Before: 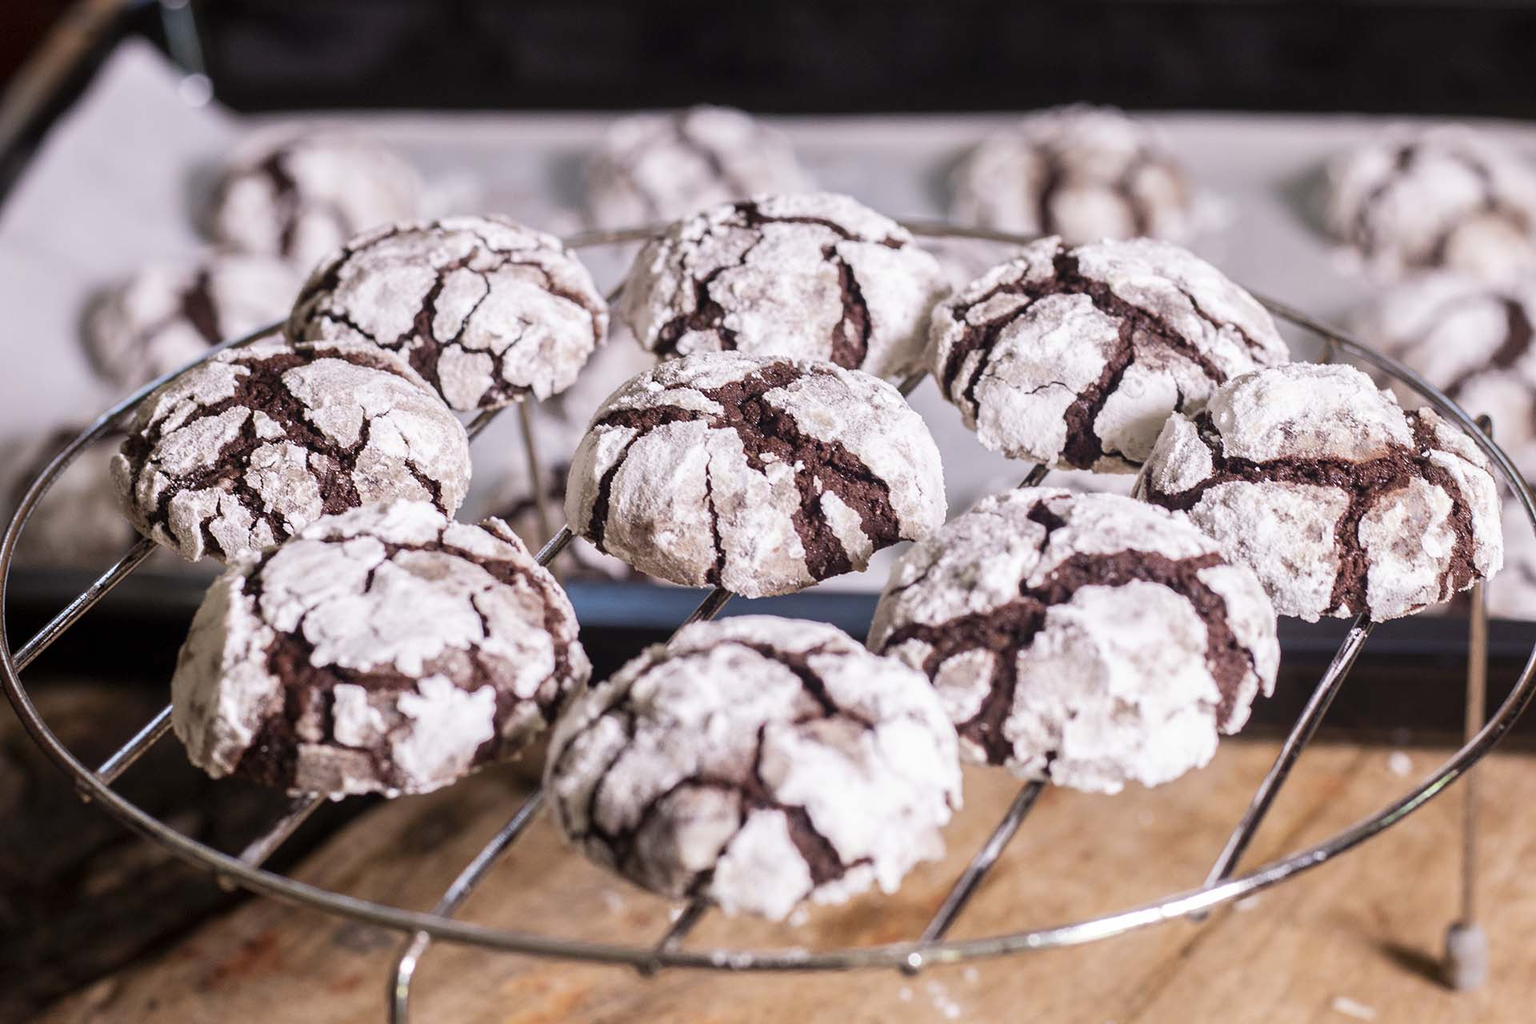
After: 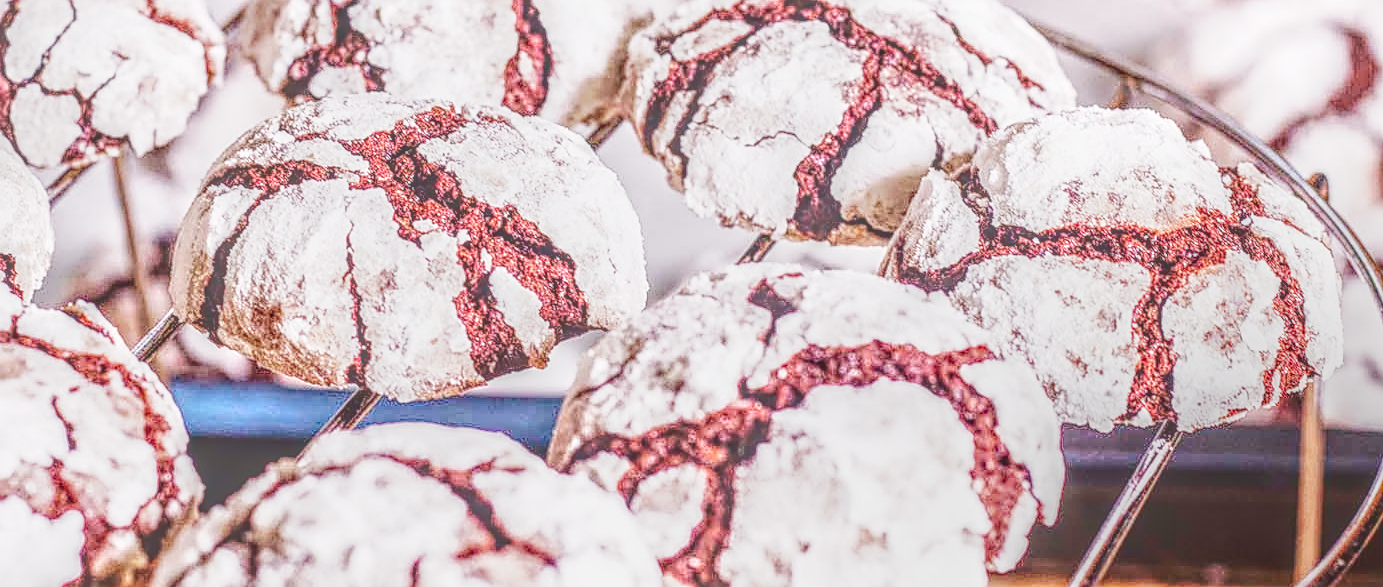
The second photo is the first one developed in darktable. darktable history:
contrast brightness saturation: contrast 0.04, saturation 0.16
white balance: emerald 1
crop and rotate: left 27.938%, top 27.046%, bottom 27.046%
local contrast: highlights 0%, shadows 0%, detail 200%, midtone range 0.25
tone curve: curves: ch0 [(0, 0) (0.003, 0.003) (0.011, 0.013) (0.025, 0.028) (0.044, 0.05) (0.069, 0.079) (0.1, 0.113) (0.136, 0.154) (0.177, 0.201) (0.224, 0.268) (0.277, 0.38) (0.335, 0.486) (0.399, 0.588) (0.468, 0.688) (0.543, 0.787) (0.623, 0.854) (0.709, 0.916) (0.801, 0.957) (0.898, 0.978) (1, 1)], preserve colors none
fill light: exposure -2 EV, width 8.6
sharpen: on, module defaults
